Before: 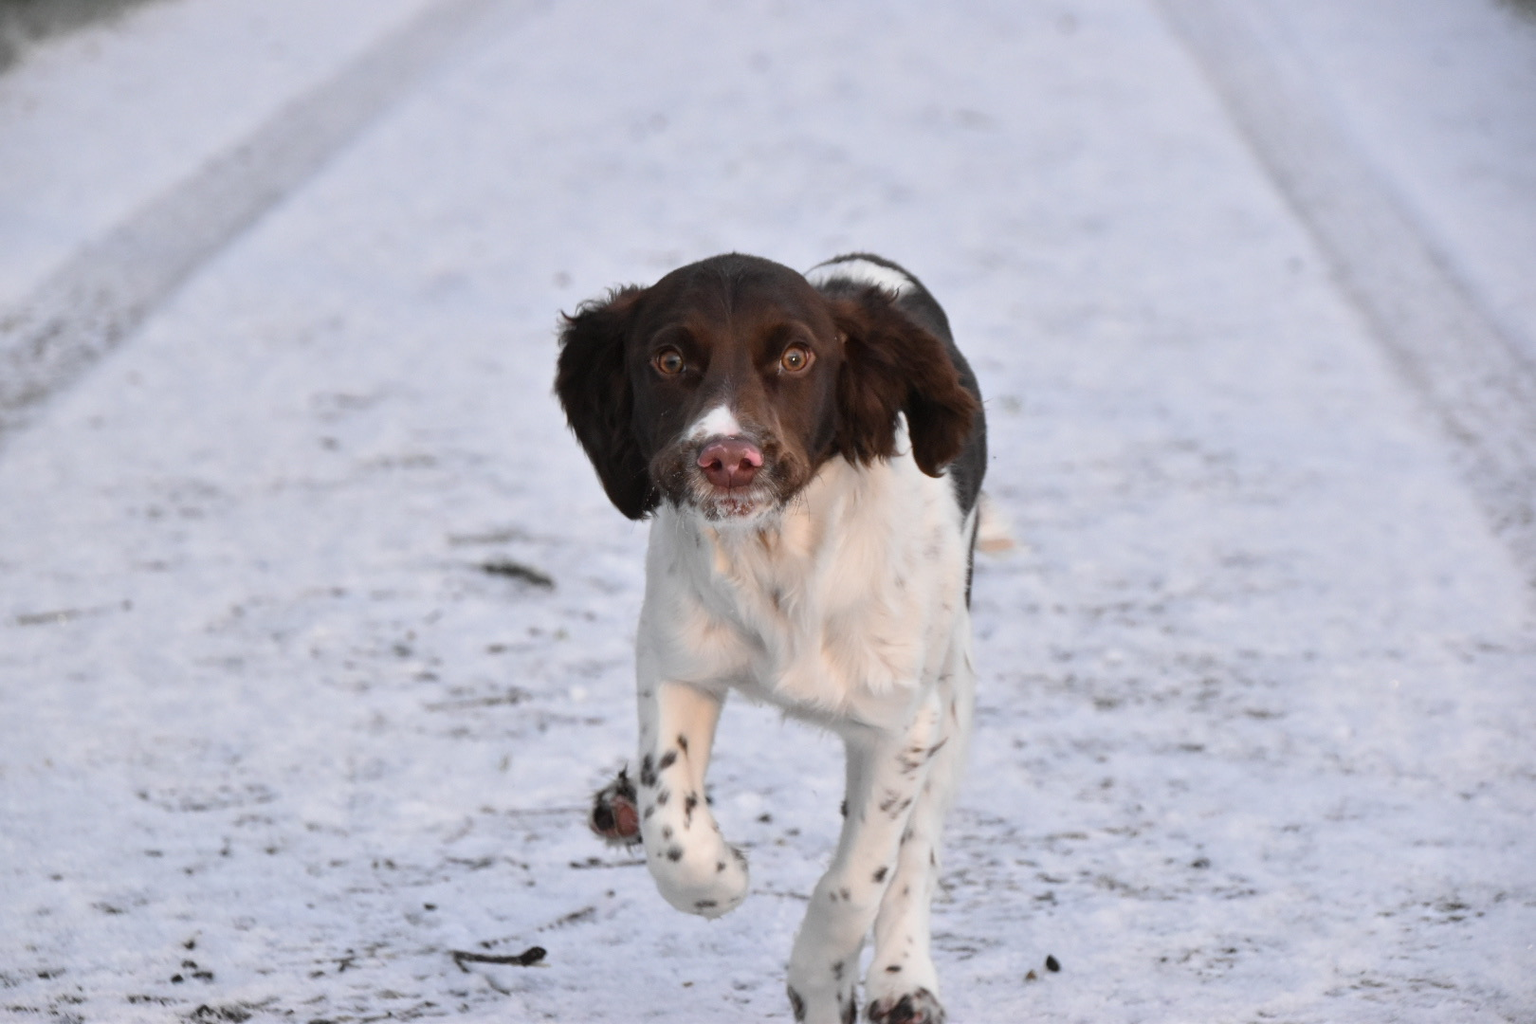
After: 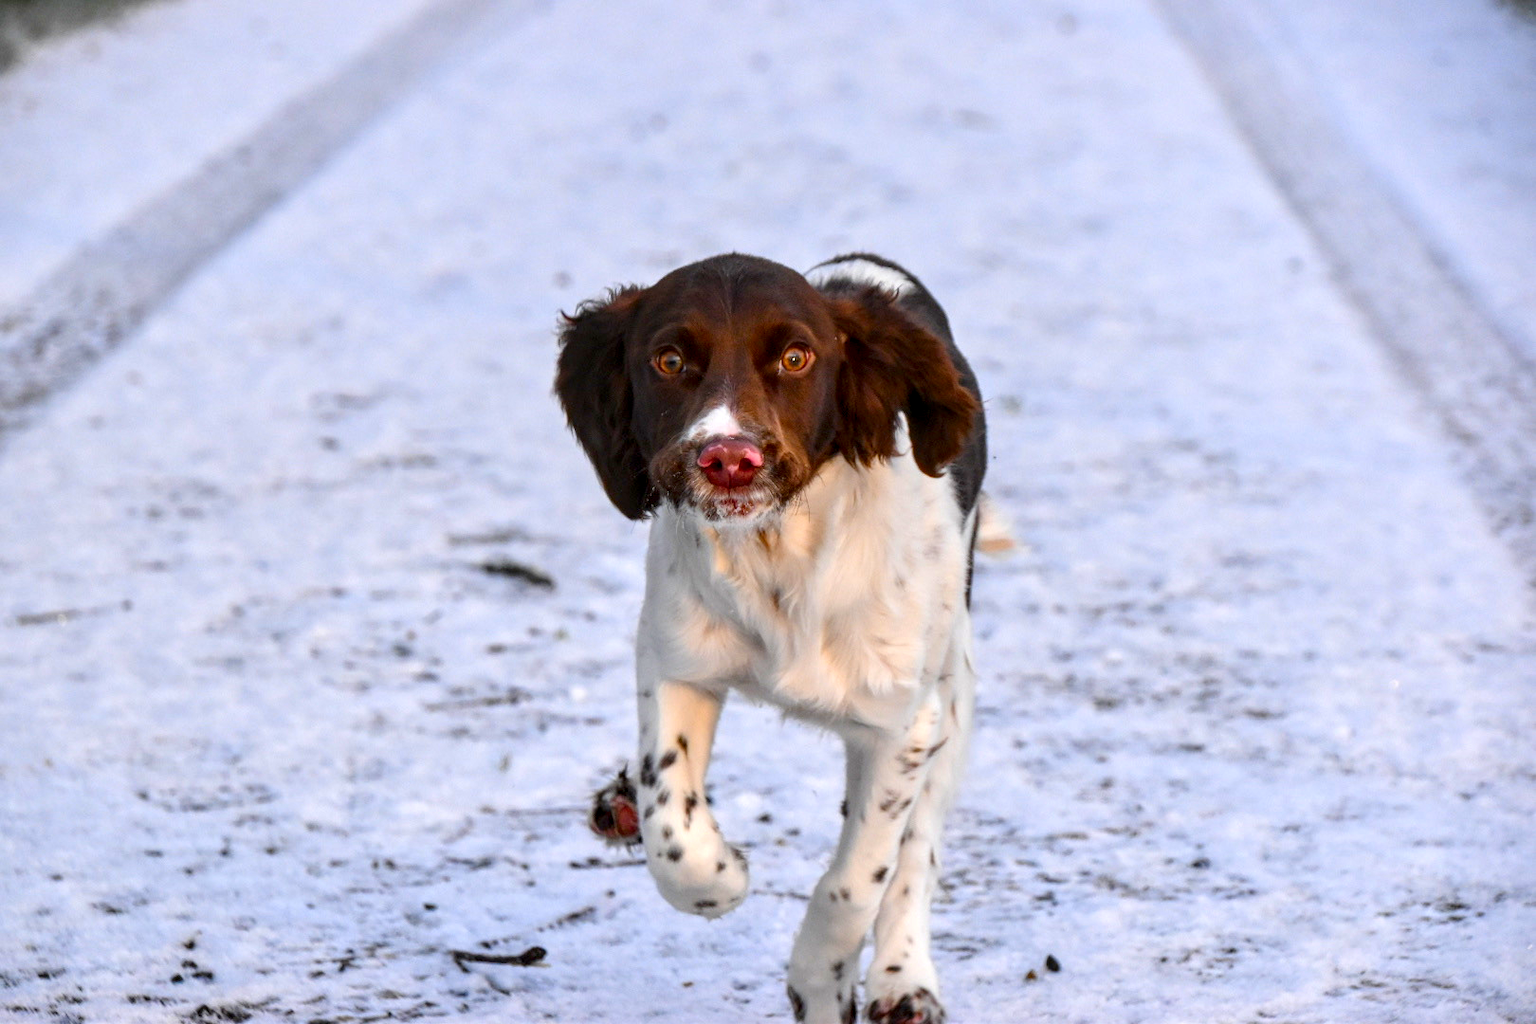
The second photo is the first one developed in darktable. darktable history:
local contrast: detail 150%
color contrast: green-magenta contrast 1.55, blue-yellow contrast 1.83
color balance rgb: linear chroma grading › shadows 32%, linear chroma grading › global chroma -2%, linear chroma grading › mid-tones 4%, perceptual saturation grading › global saturation -2%, perceptual saturation grading › highlights -8%, perceptual saturation grading › mid-tones 8%, perceptual saturation grading › shadows 4%, perceptual brilliance grading › highlights 8%, perceptual brilliance grading › mid-tones 4%, perceptual brilliance grading › shadows 2%, global vibrance 16%, saturation formula JzAzBz (2021)
